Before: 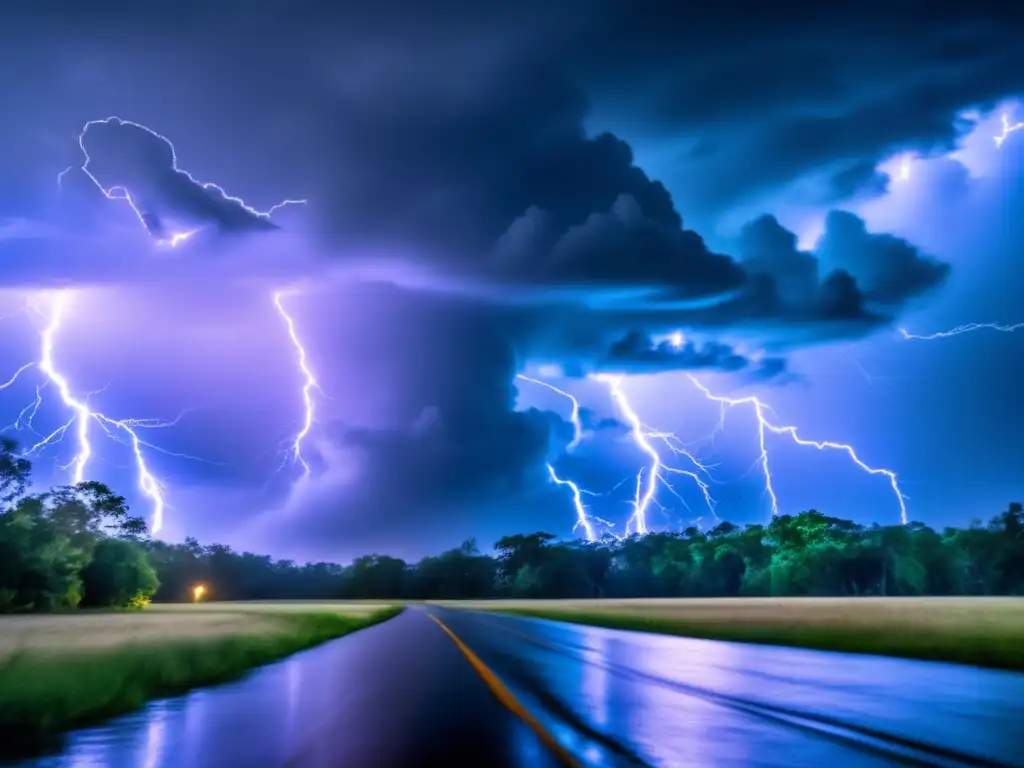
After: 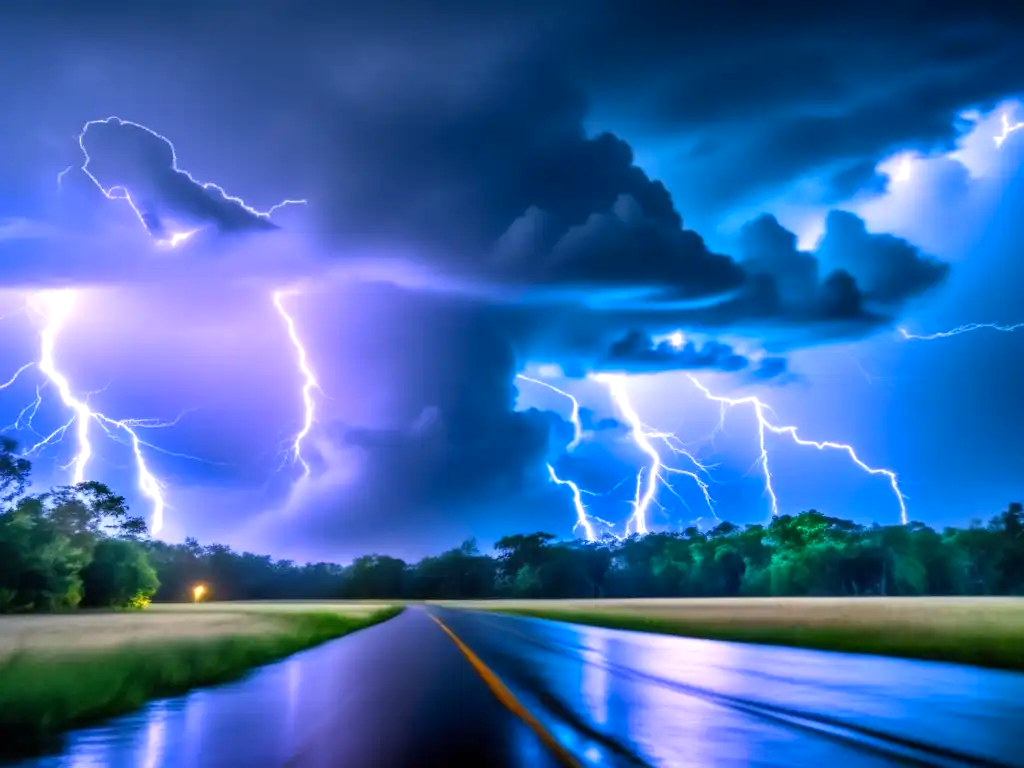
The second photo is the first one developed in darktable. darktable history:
contrast brightness saturation: contrast 0.04, saturation 0.07
exposure: exposure 0.367 EV, compensate highlight preservation false
